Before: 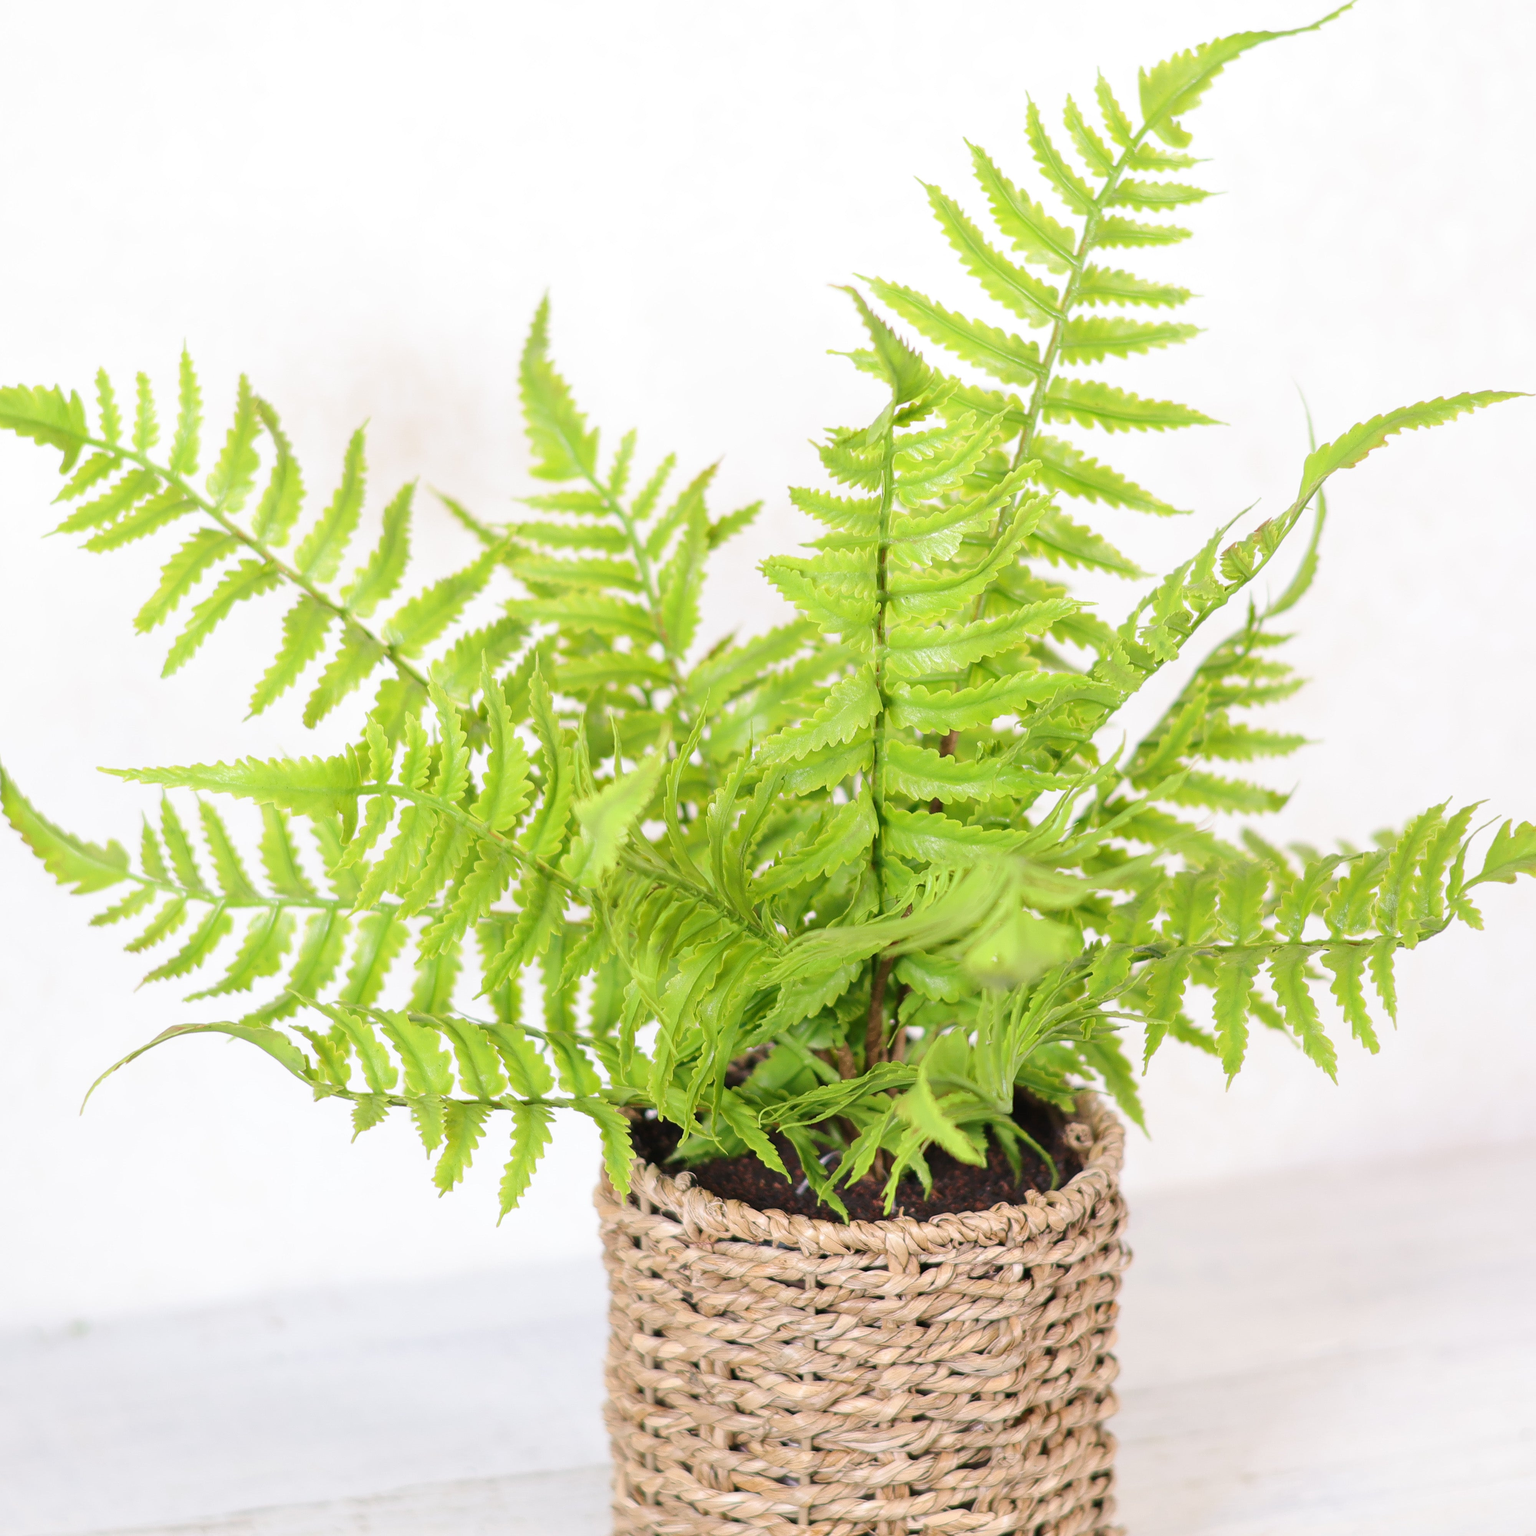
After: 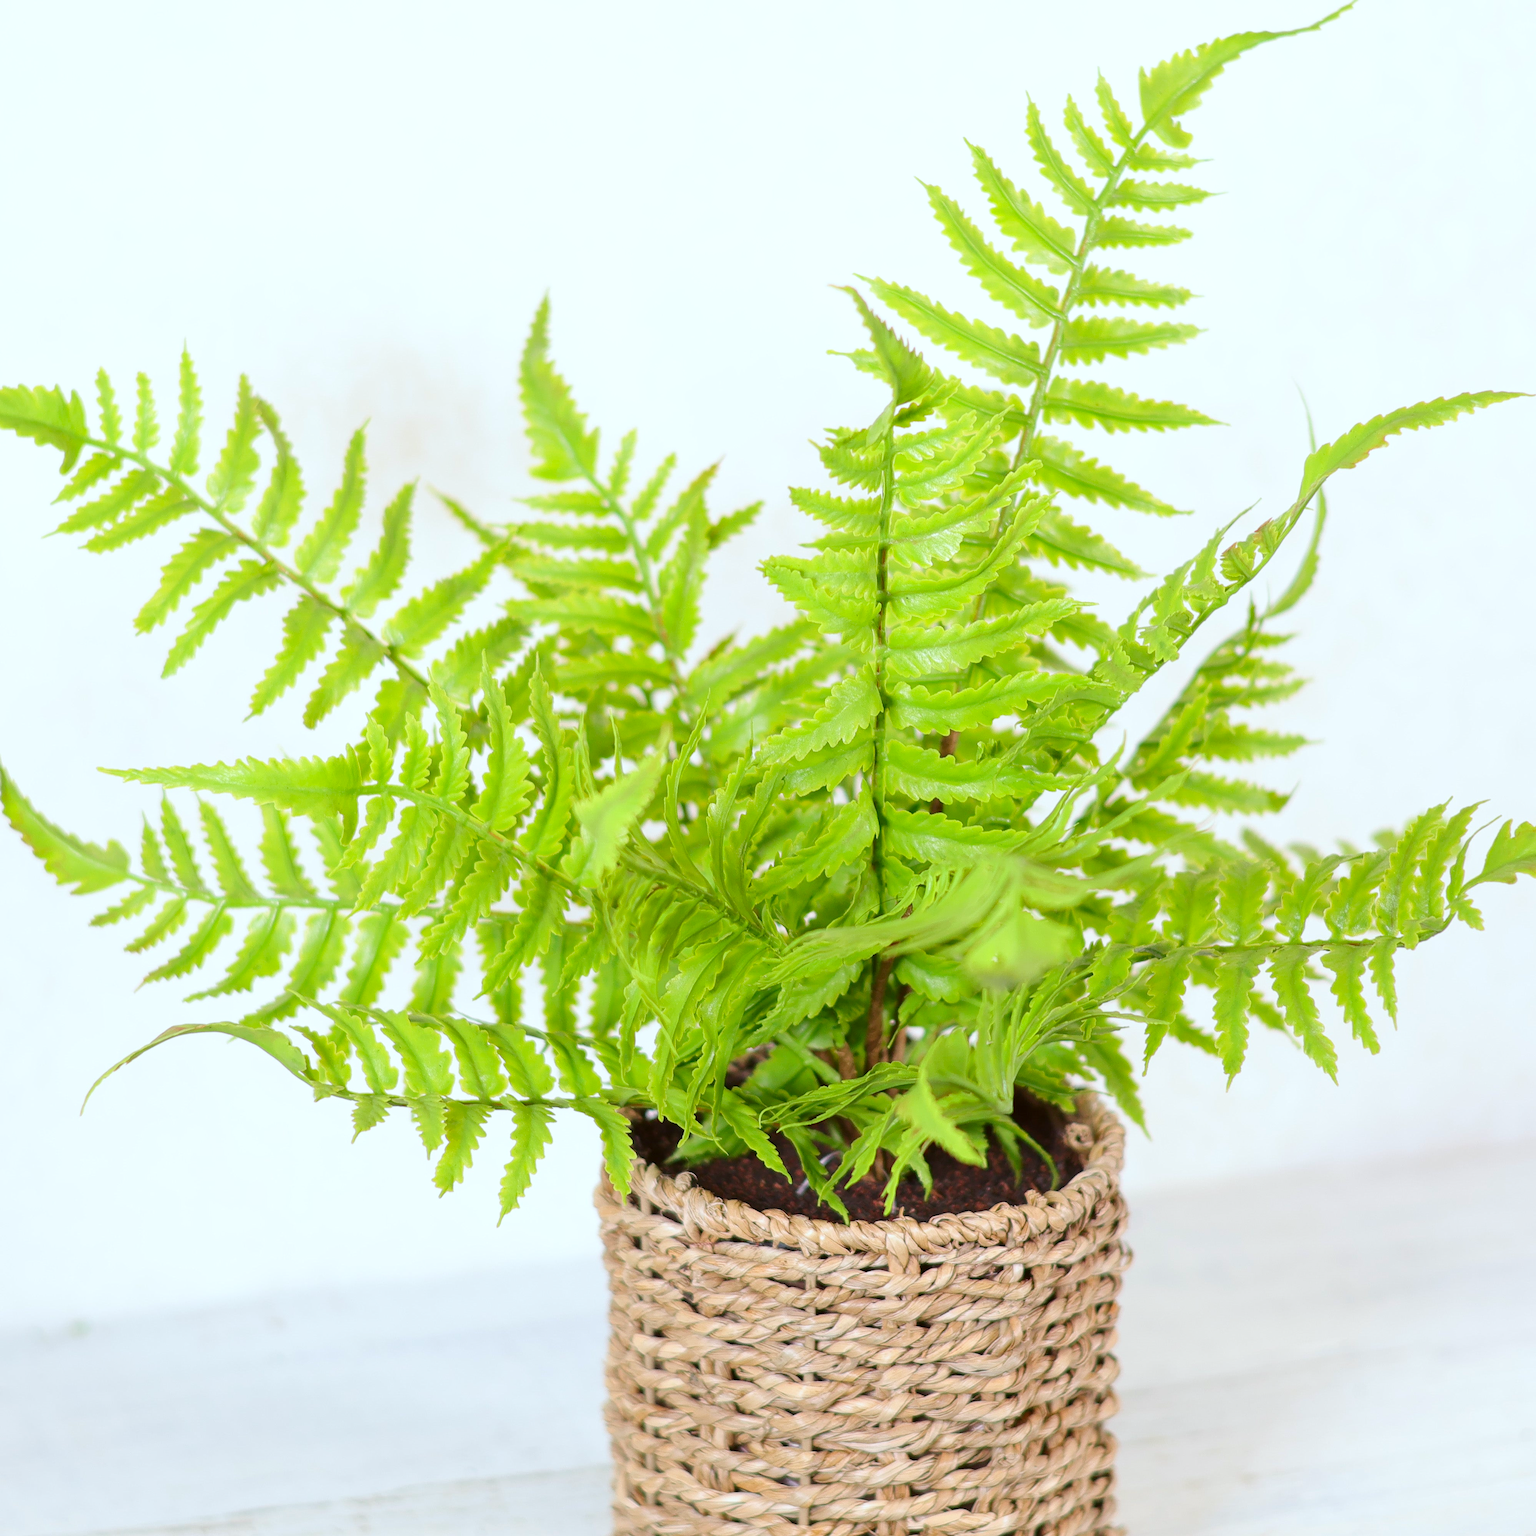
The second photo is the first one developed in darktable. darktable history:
color correction: highlights a* -4.98, highlights b* -3.76, shadows a* 3.83, shadows b* 4.08
contrast brightness saturation: contrast 0.04, saturation 0.16
